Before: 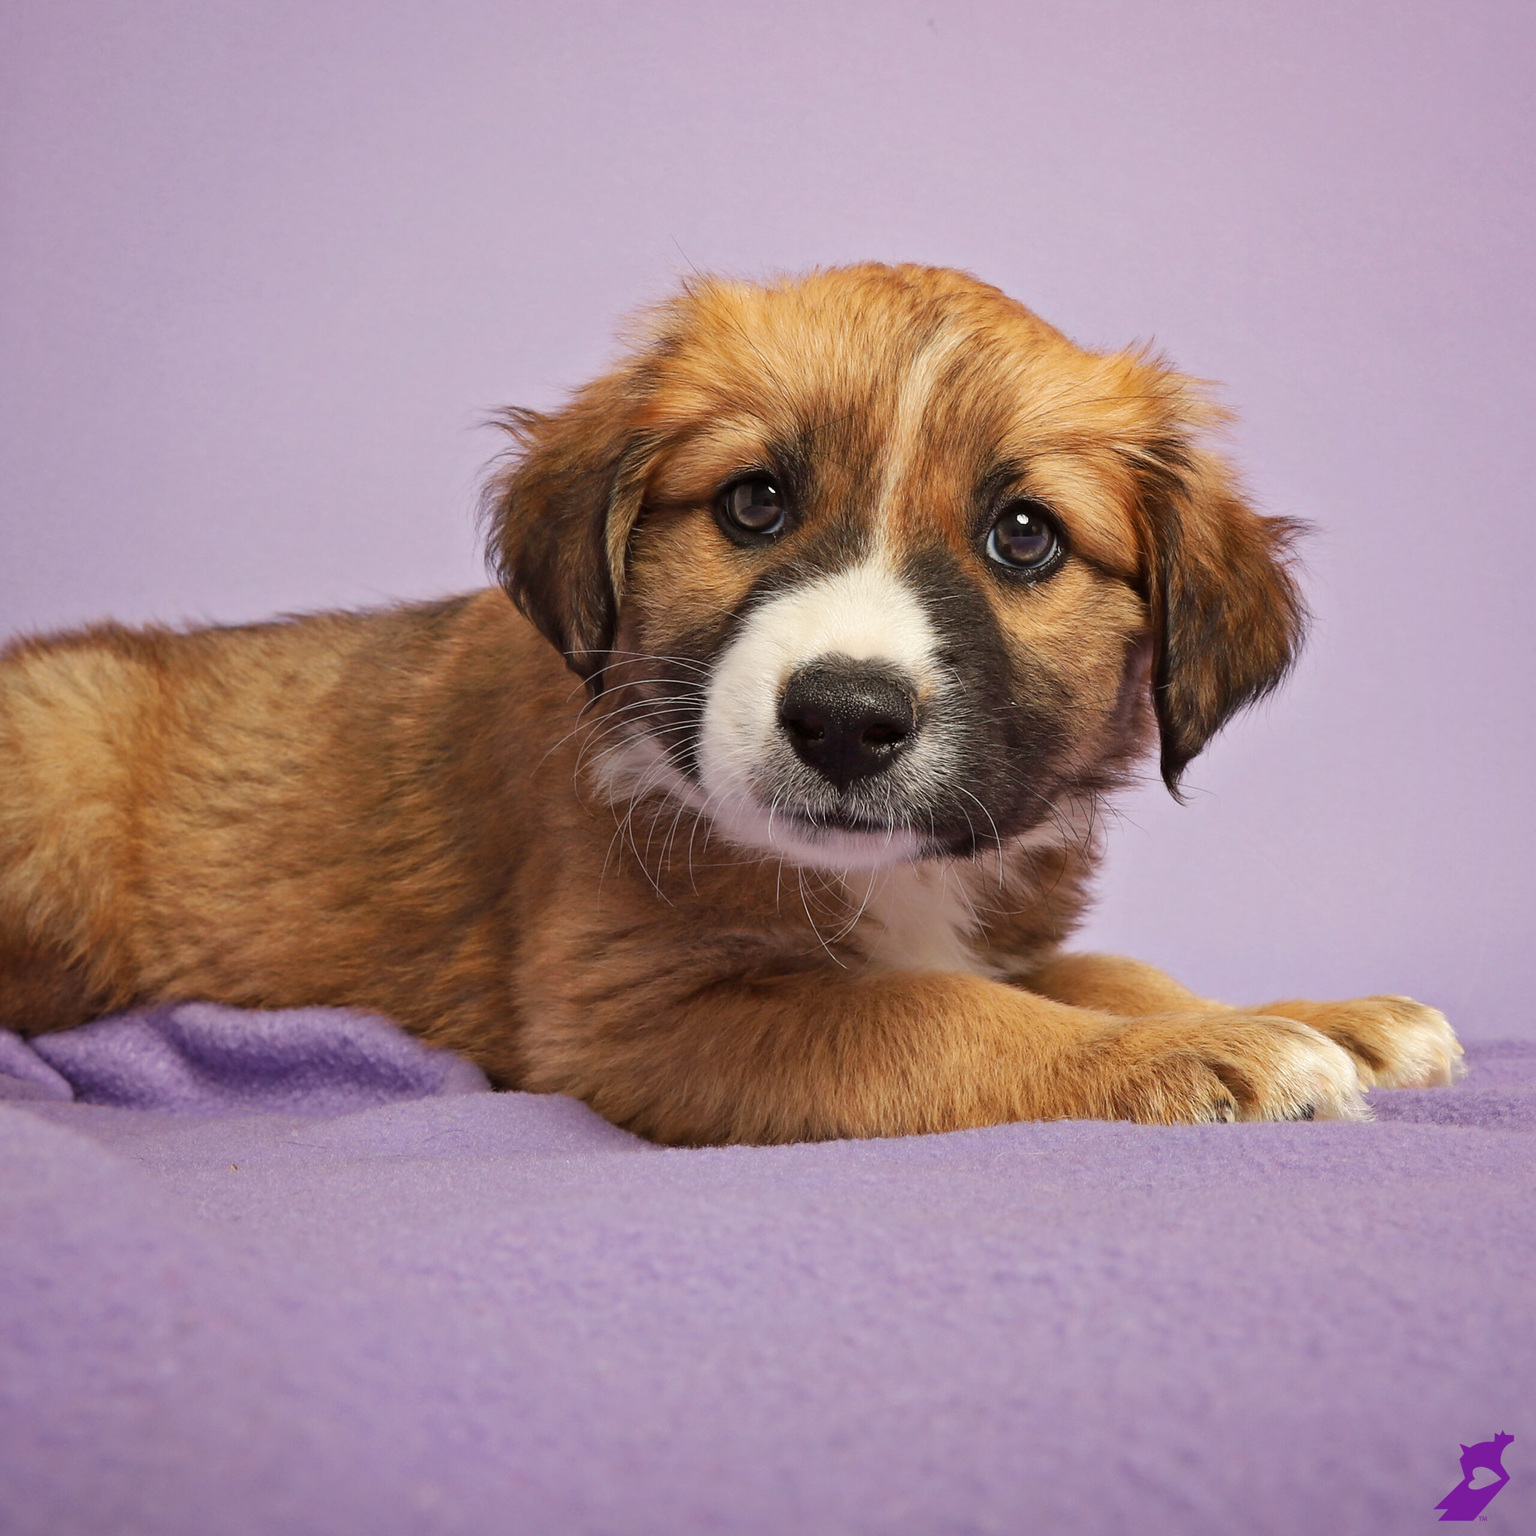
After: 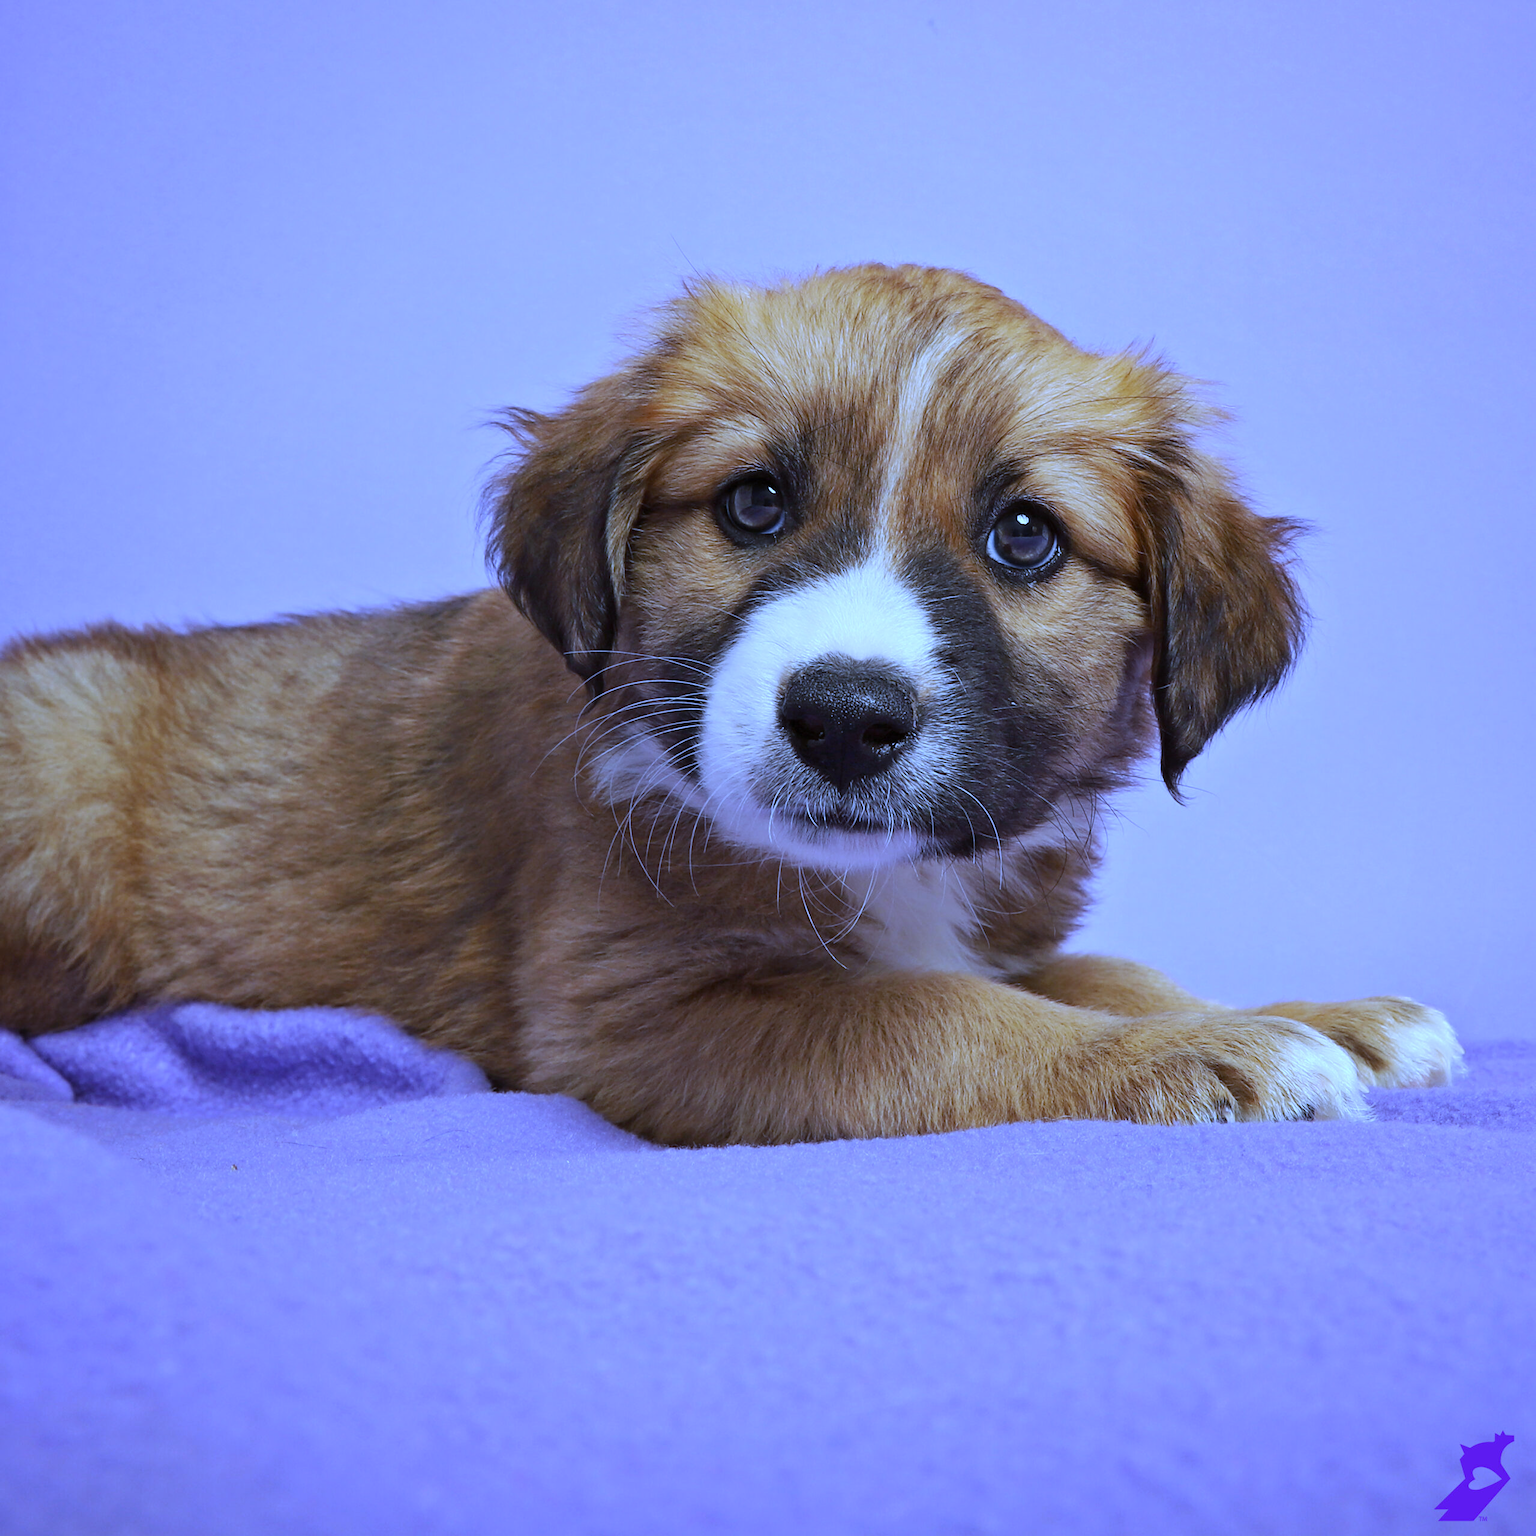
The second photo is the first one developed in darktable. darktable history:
sharpen: radius 2.883, amount 0.868, threshold 47.523
white balance: red 0.766, blue 1.537
